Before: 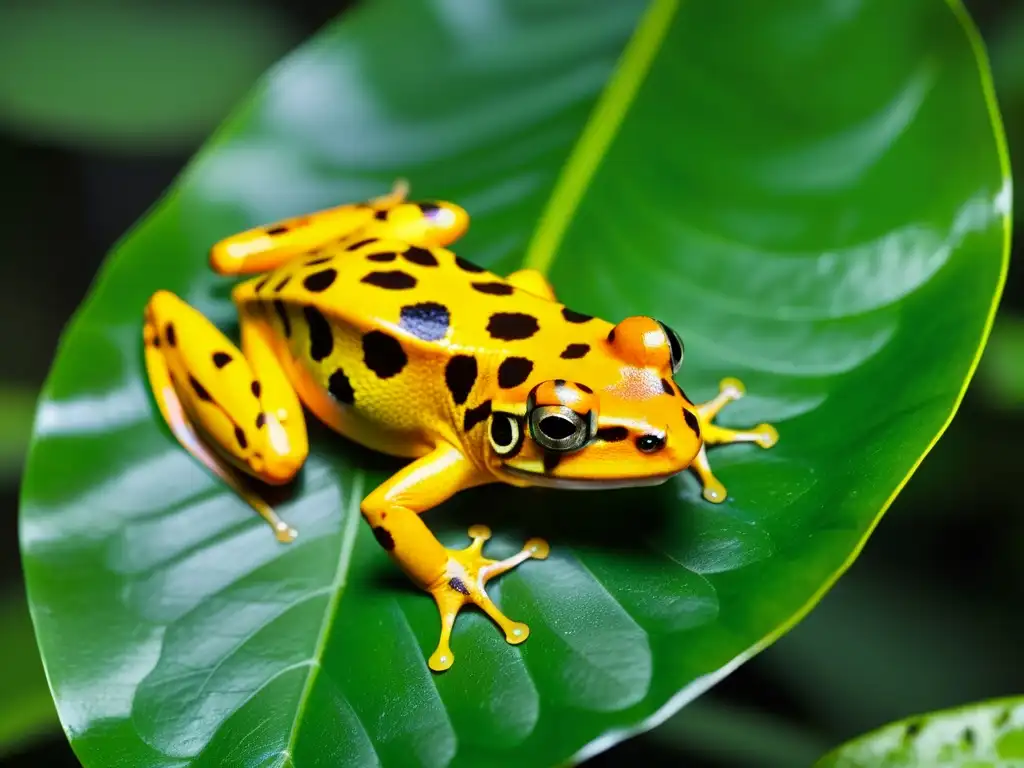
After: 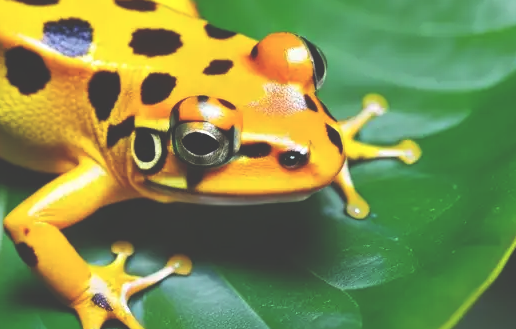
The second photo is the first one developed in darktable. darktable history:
exposure: black level correction -0.041, exposure 0.063 EV, compensate exposure bias true, compensate highlight preservation false
crop: left 34.867%, top 37.055%, right 14.658%, bottom 20.061%
shadows and highlights: radius 125.88, shadows 30.46, highlights -30.59, low approximation 0.01, soften with gaussian
